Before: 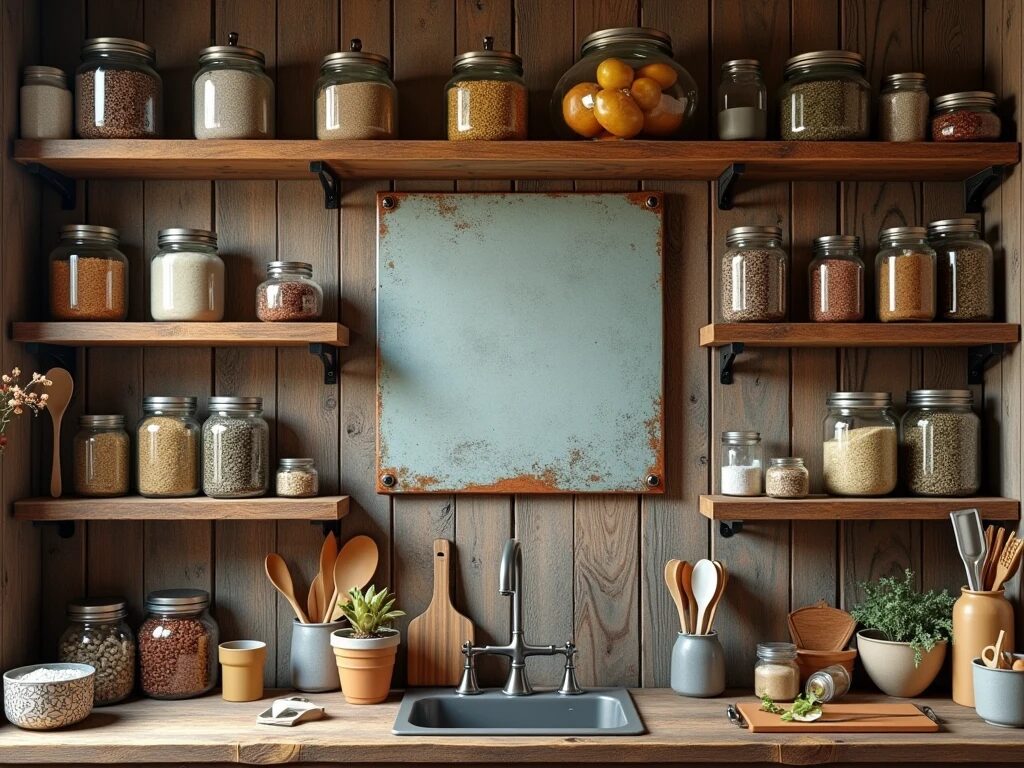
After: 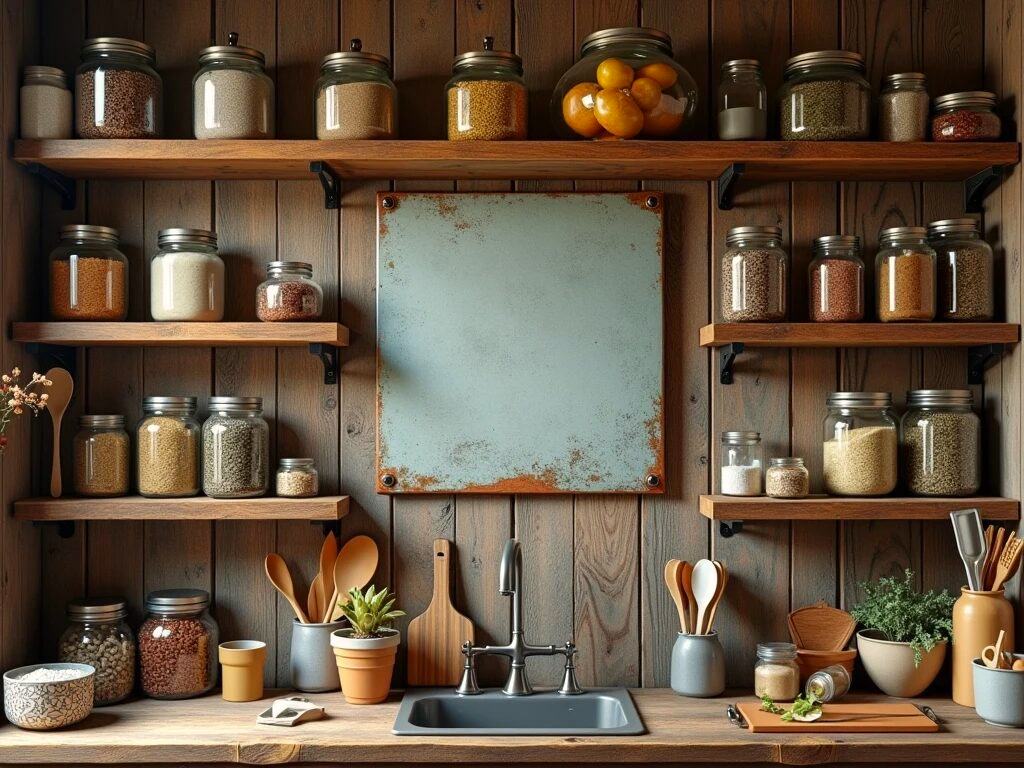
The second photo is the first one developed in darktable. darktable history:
sharpen: radius 2.883, amount 0.868, threshold 47.523
color correction: highlights a* 0.816, highlights b* 2.78, saturation 1.1
